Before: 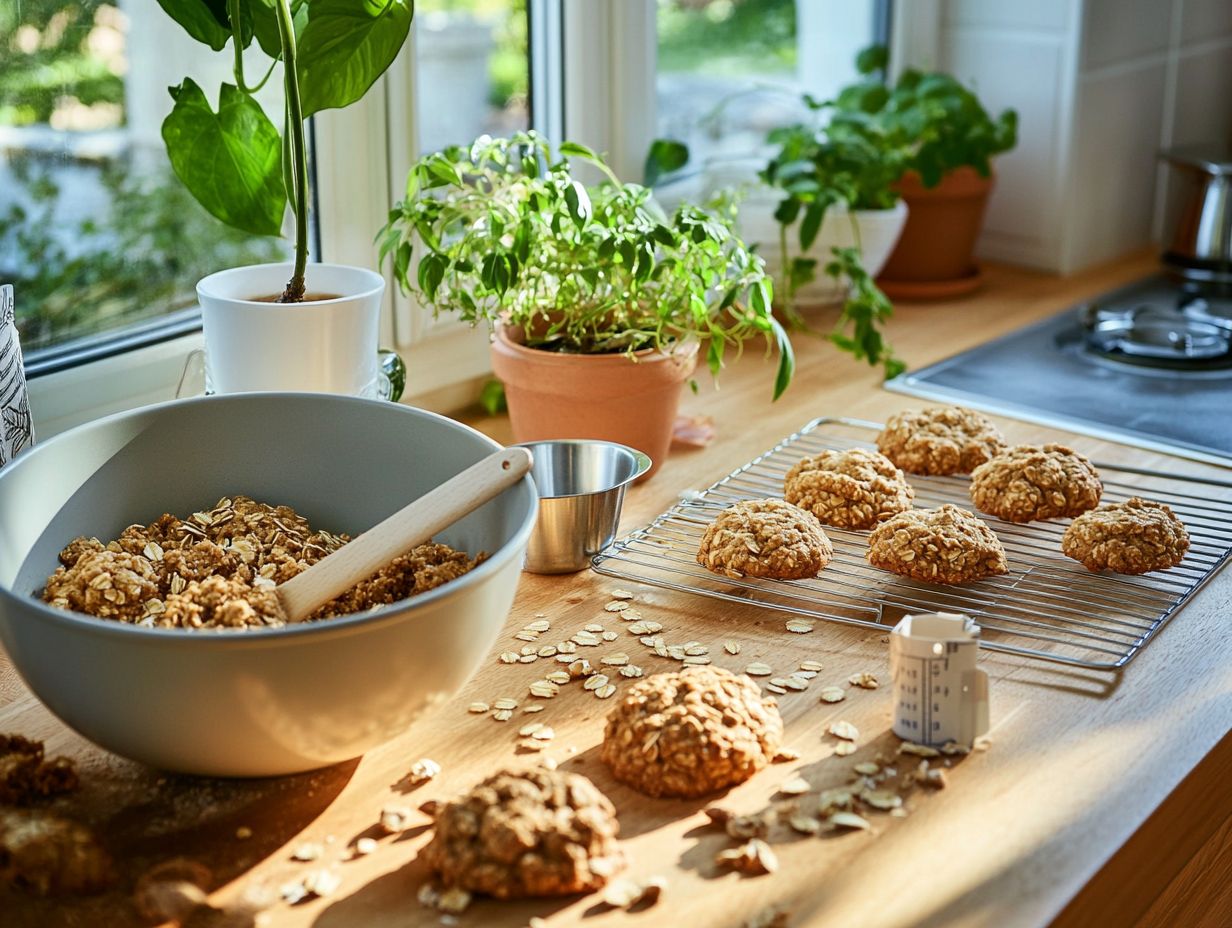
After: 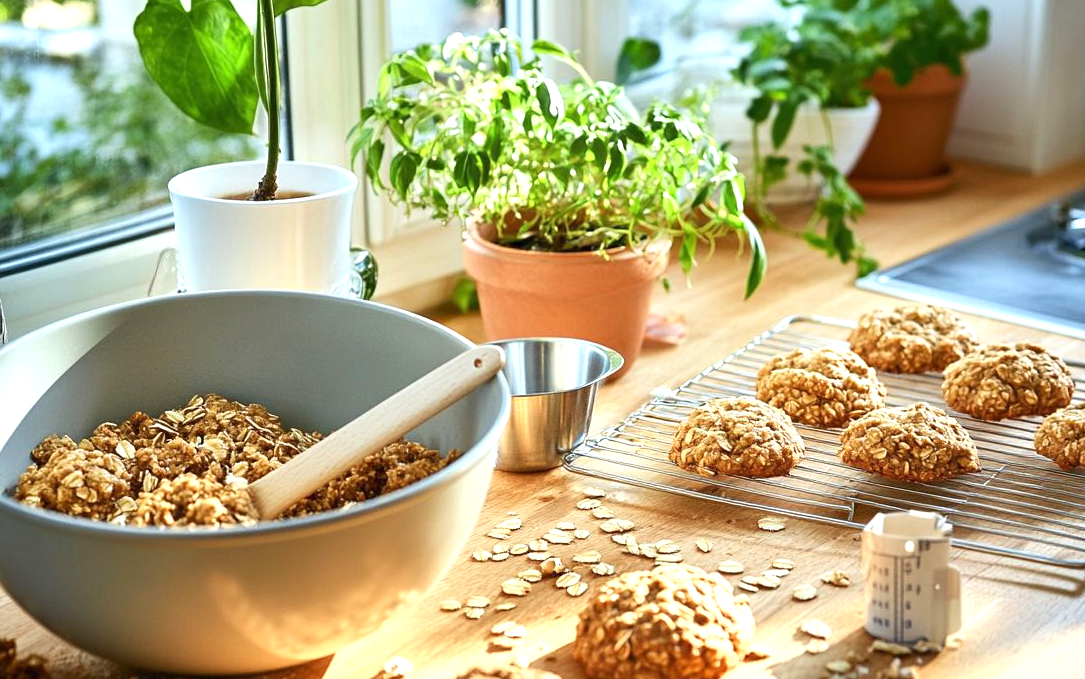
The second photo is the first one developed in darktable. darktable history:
crop and rotate: left 2.422%, top 11.059%, right 9.456%, bottom 15.69%
exposure: black level correction 0, exposure 0.691 EV, compensate highlight preservation false
